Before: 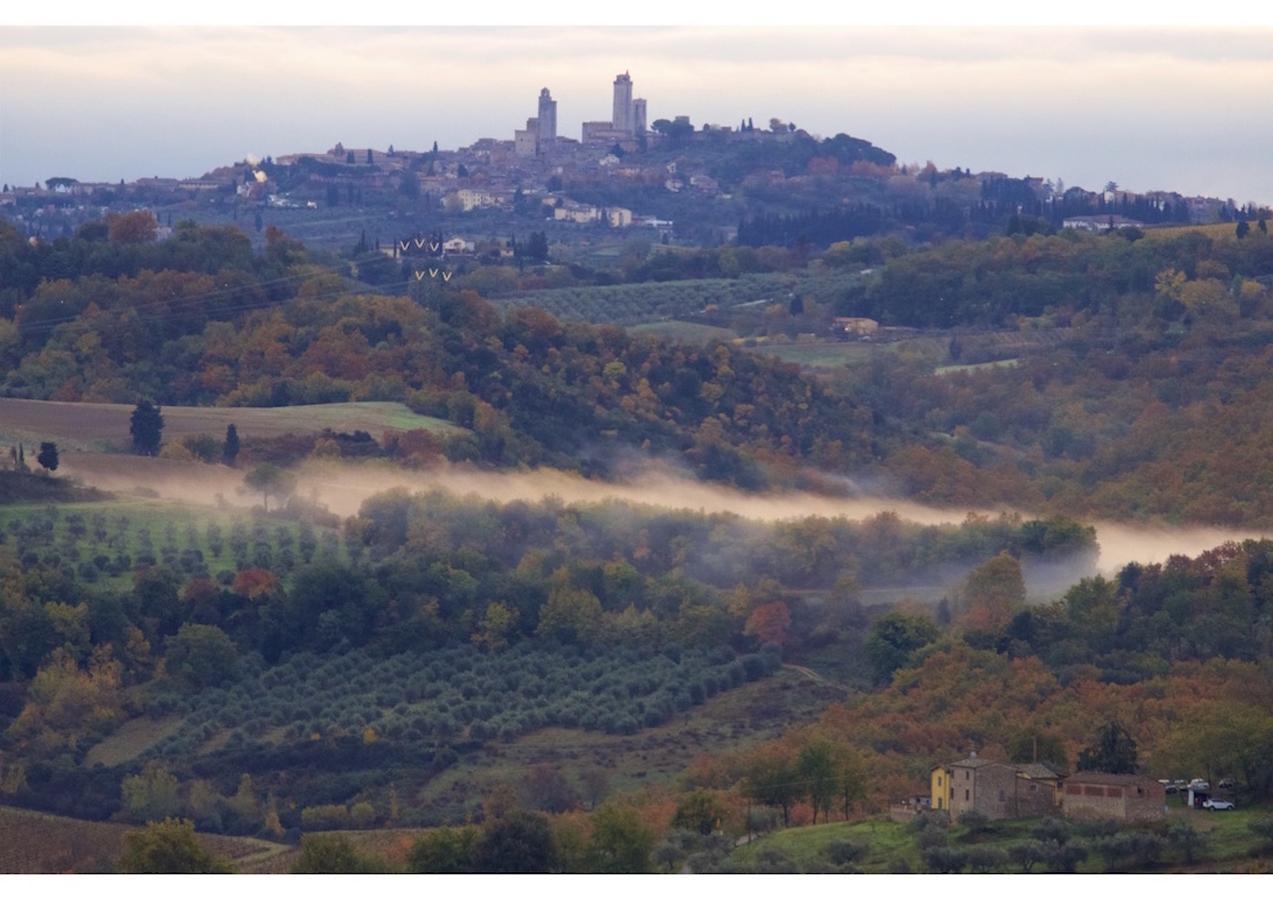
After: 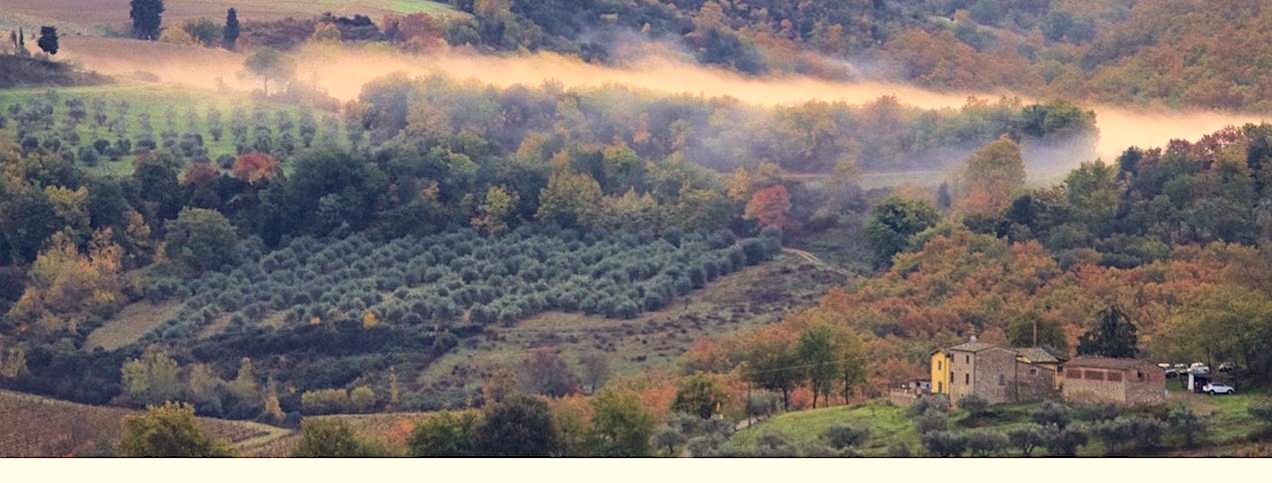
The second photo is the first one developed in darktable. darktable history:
exposure: compensate highlight preservation false
white balance: red 1.045, blue 0.932
base curve: curves: ch0 [(0, 0) (0.028, 0.03) (0.121, 0.232) (0.46, 0.748) (0.859, 0.968) (1, 1)]
crop and rotate: top 46.237%
color balance: mode lift, gamma, gain (sRGB)
contrast brightness saturation: contrast 0.03, brightness 0.06, saturation 0.13
sharpen: radius 2.529, amount 0.323
tone equalizer: -8 EV 0.06 EV, smoothing diameter 25%, edges refinement/feathering 10, preserve details guided filter
